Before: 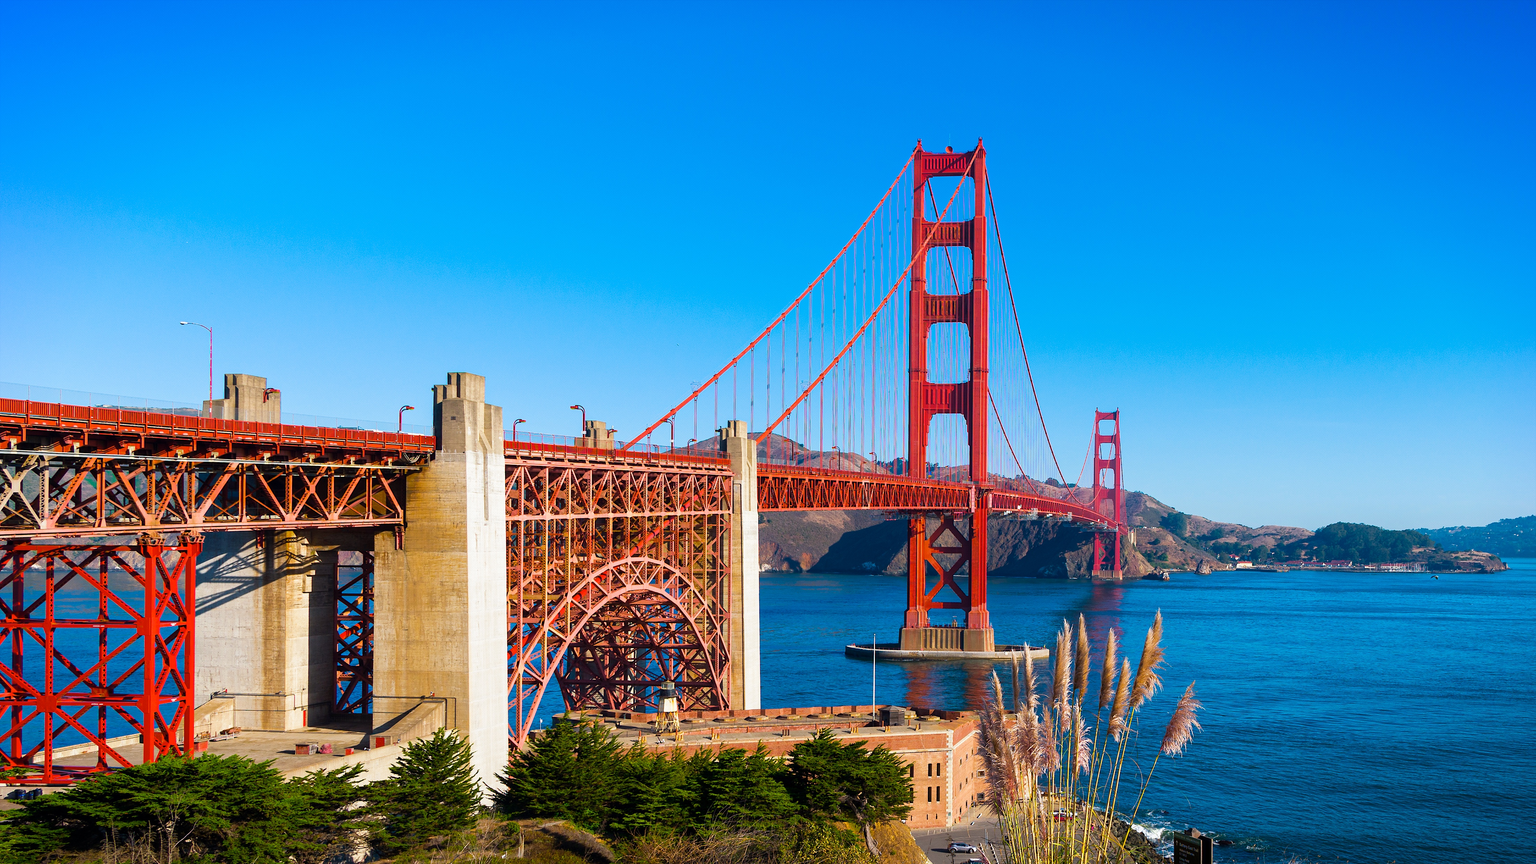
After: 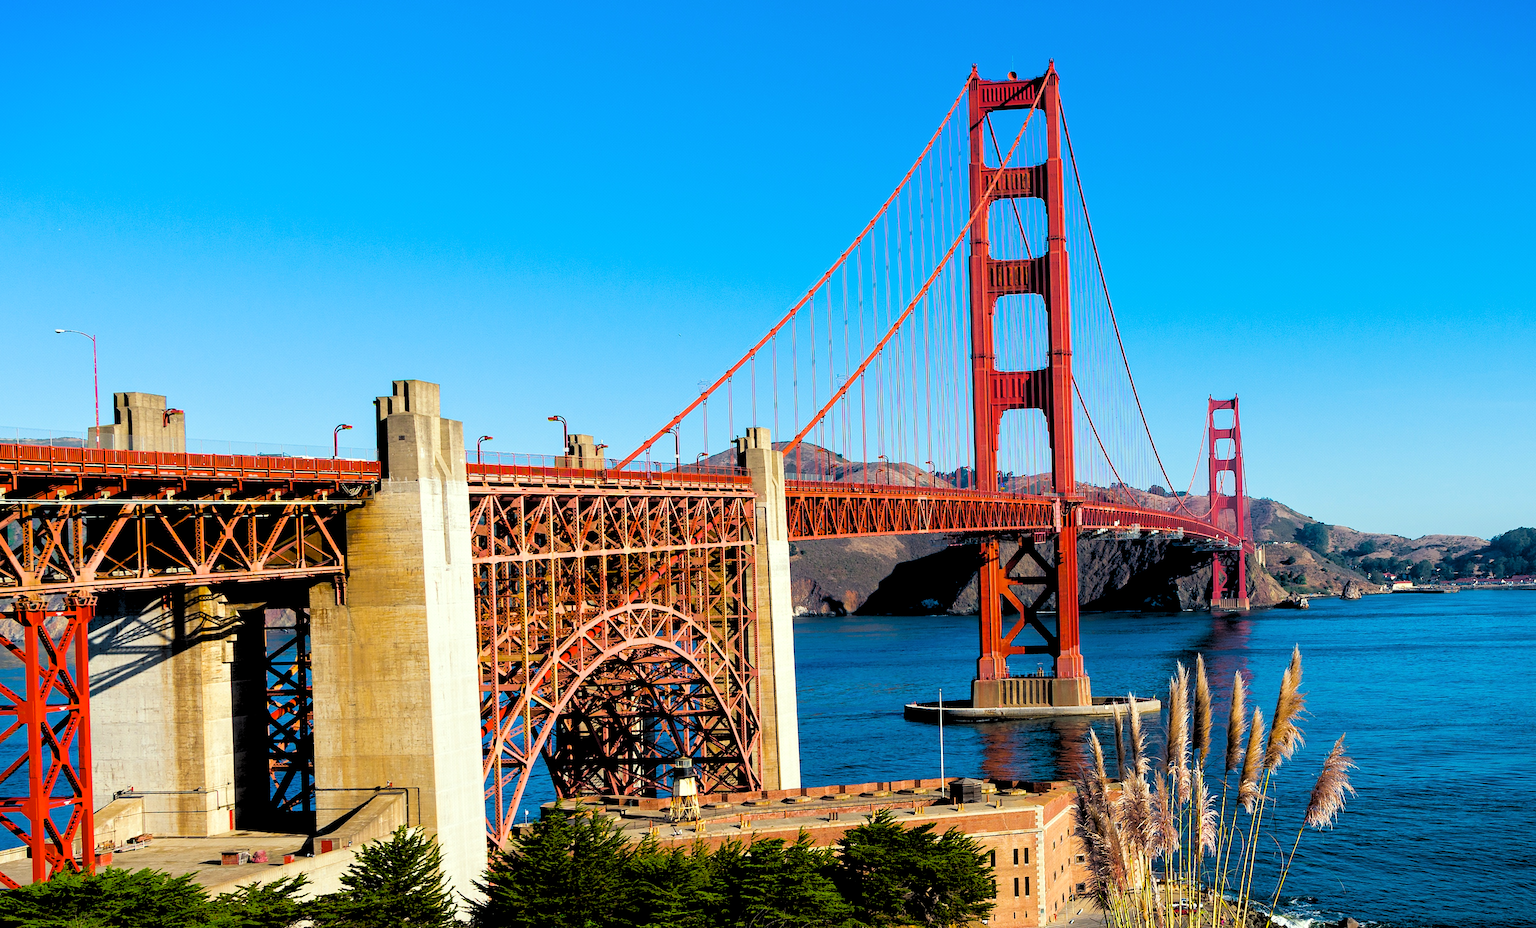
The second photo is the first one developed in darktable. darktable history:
rotate and perspective: rotation -2.12°, lens shift (vertical) 0.009, lens shift (horizontal) -0.008, automatic cropping original format, crop left 0.036, crop right 0.964, crop top 0.05, crop bottom 0.959
rgb levels: levels [[0.029, 0.461, 0.922], [0, 0.5, 1], [0, 0.5, 1]]
color correction: highlights a* -4.28, highlights b* 6.53
crop: left 6.446%, top 8.188%, right 9.538%, bottom 3.548%
tone equalizer: on, module defaults
